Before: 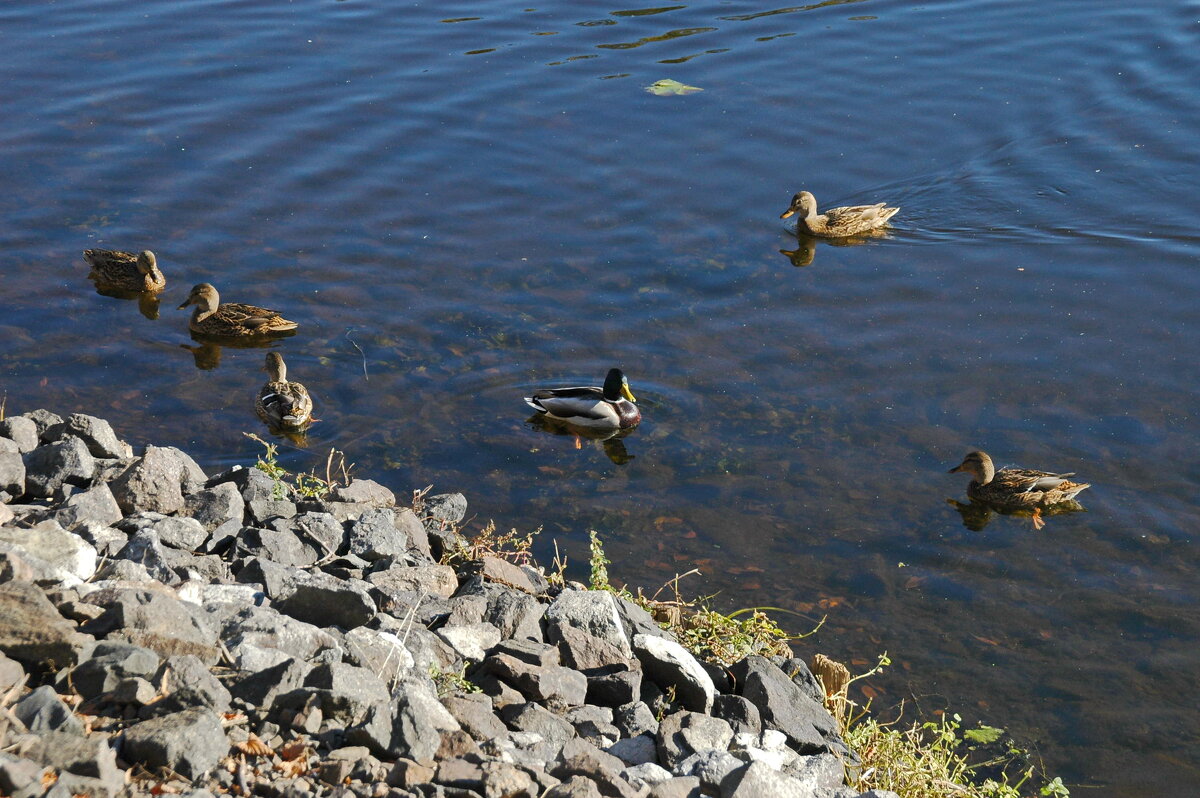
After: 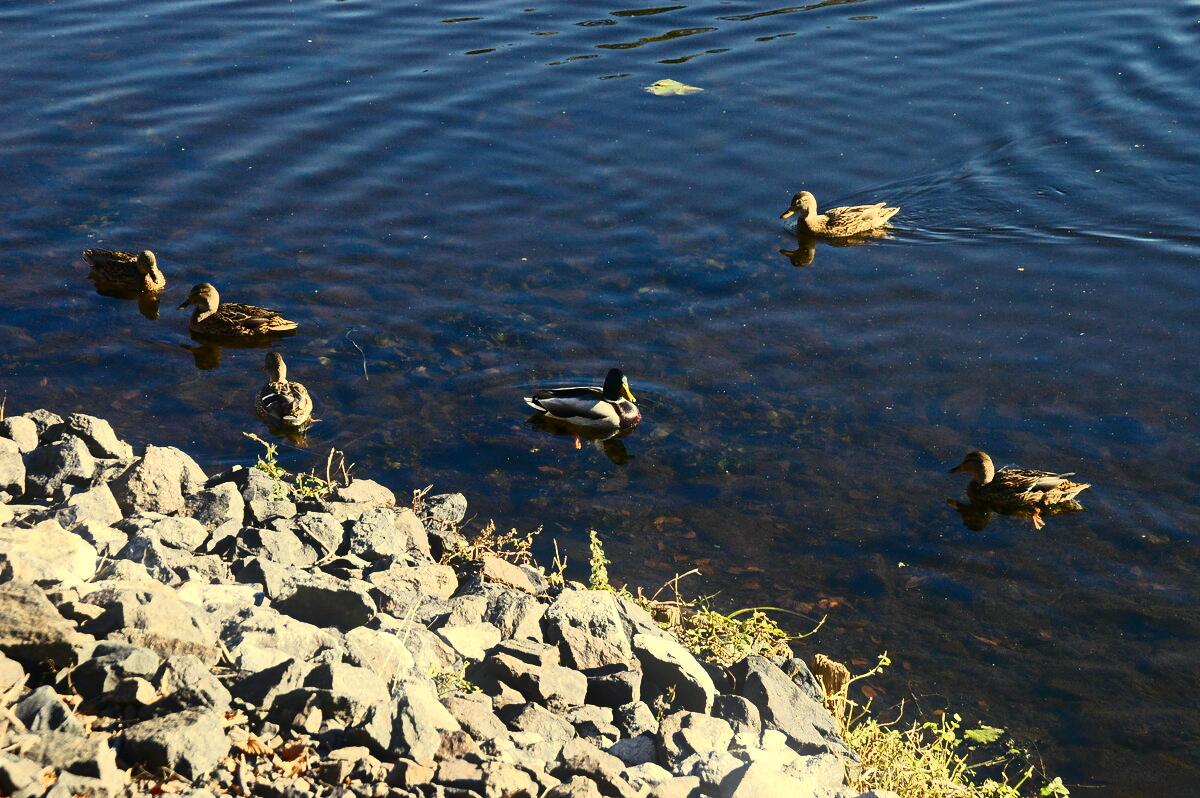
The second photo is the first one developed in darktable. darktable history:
bloom: size 9%, threshold 100%, strength 7%
color balance rgb: shadows lift › chroma 2%, shadows lift › hue 263°, highlights gain › chroma 8%, highlights gain › hue 84°, linear chroma grading › global chroma -15%, saturation formula JzAzBz (2021)
contrast brightness saturation: contrast 0.4, brightness 0.05, saturation 0.25
